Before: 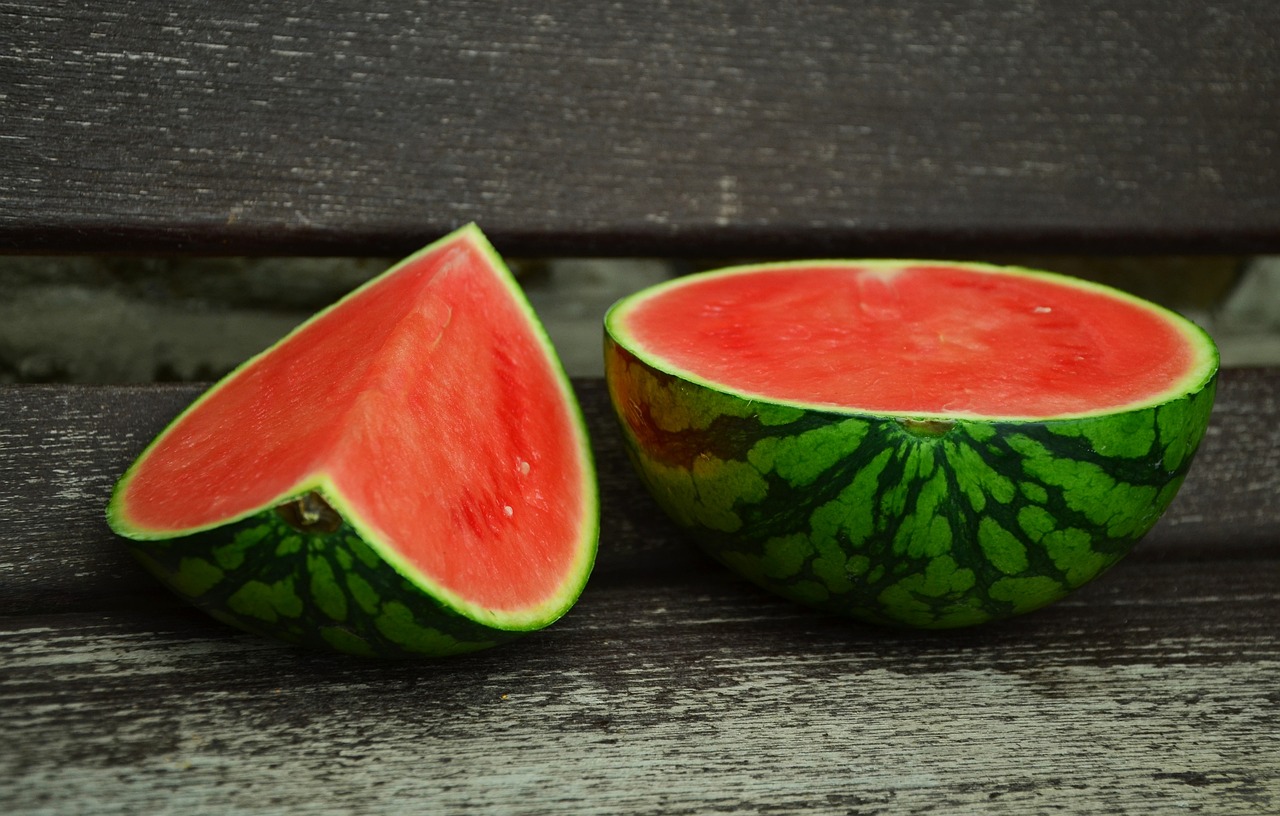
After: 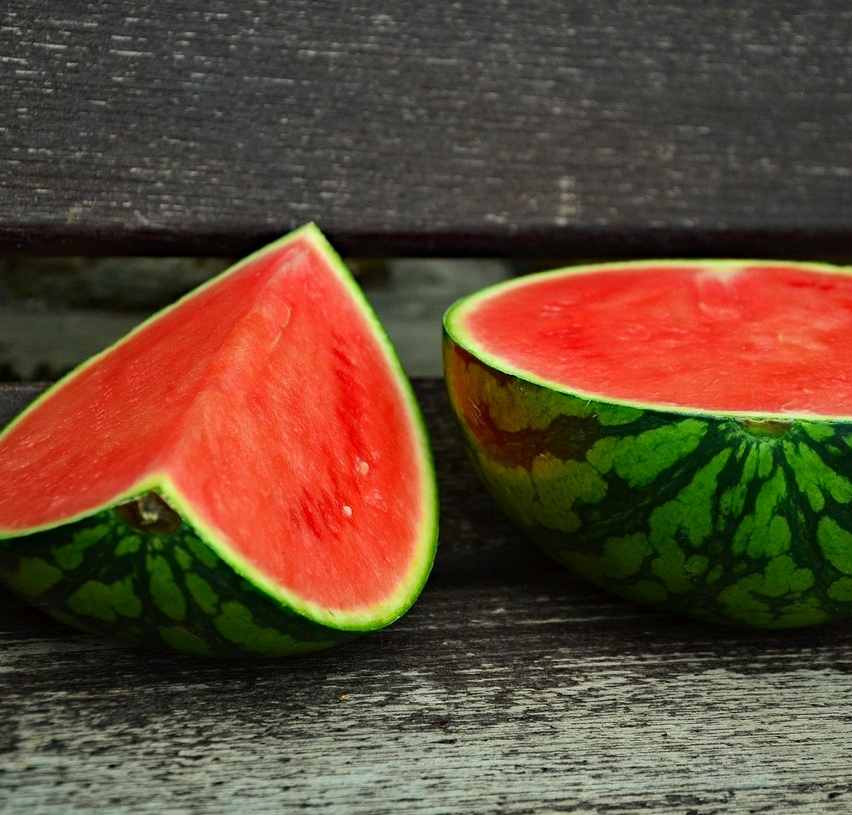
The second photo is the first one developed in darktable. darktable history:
exposure: exposure 0.207 EV, compensate highlight preservation false
haze removal: strength 0.26, distance 0.256, compatibility mode true, adaptive false
crop and rotate: left 12.585%, right 20.813%
